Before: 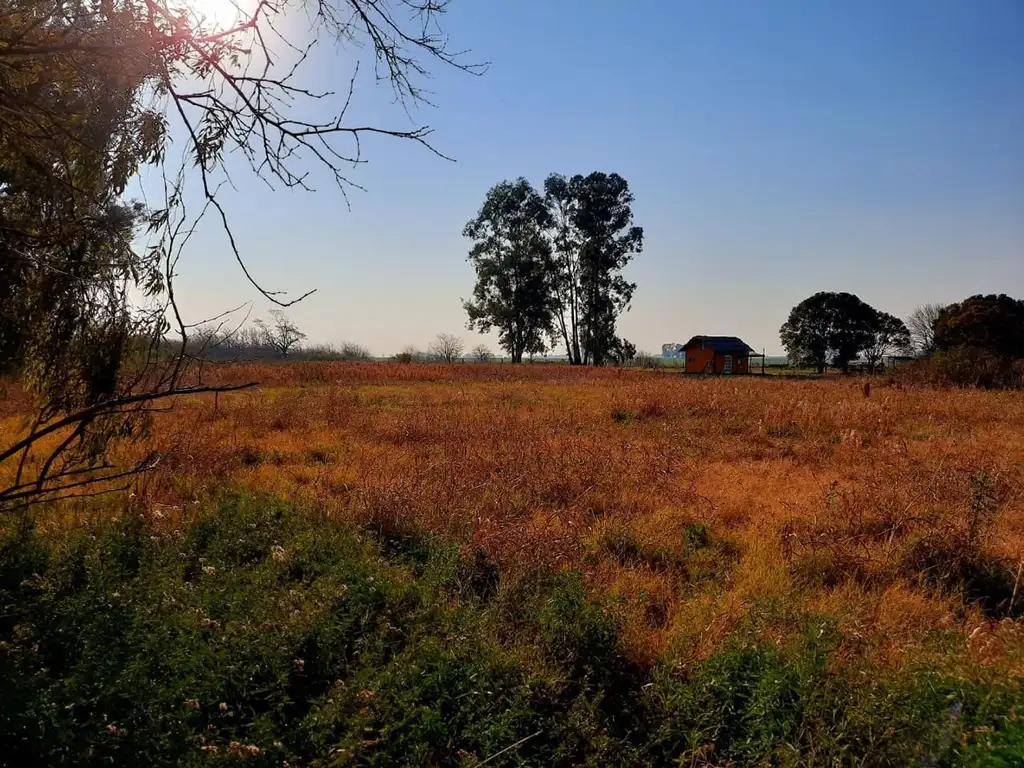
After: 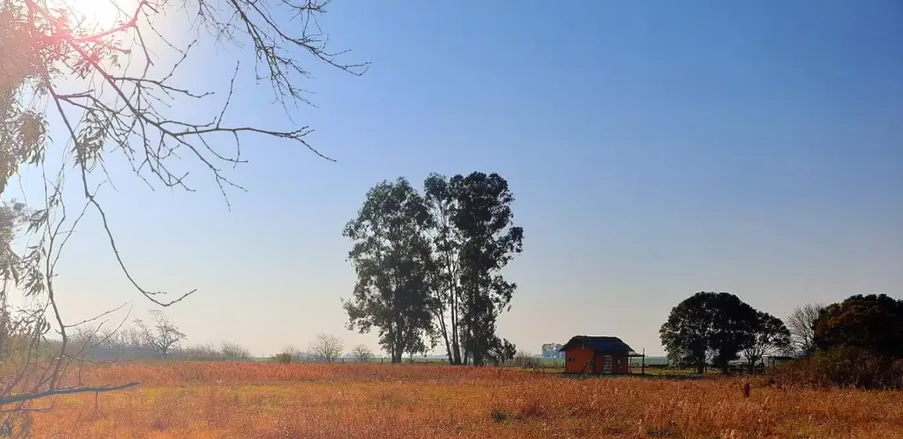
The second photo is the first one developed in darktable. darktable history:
bloom: size 38%, threshold 95%, strength 30%
crop and rotate: left 11.812%, bottom 42.776%
